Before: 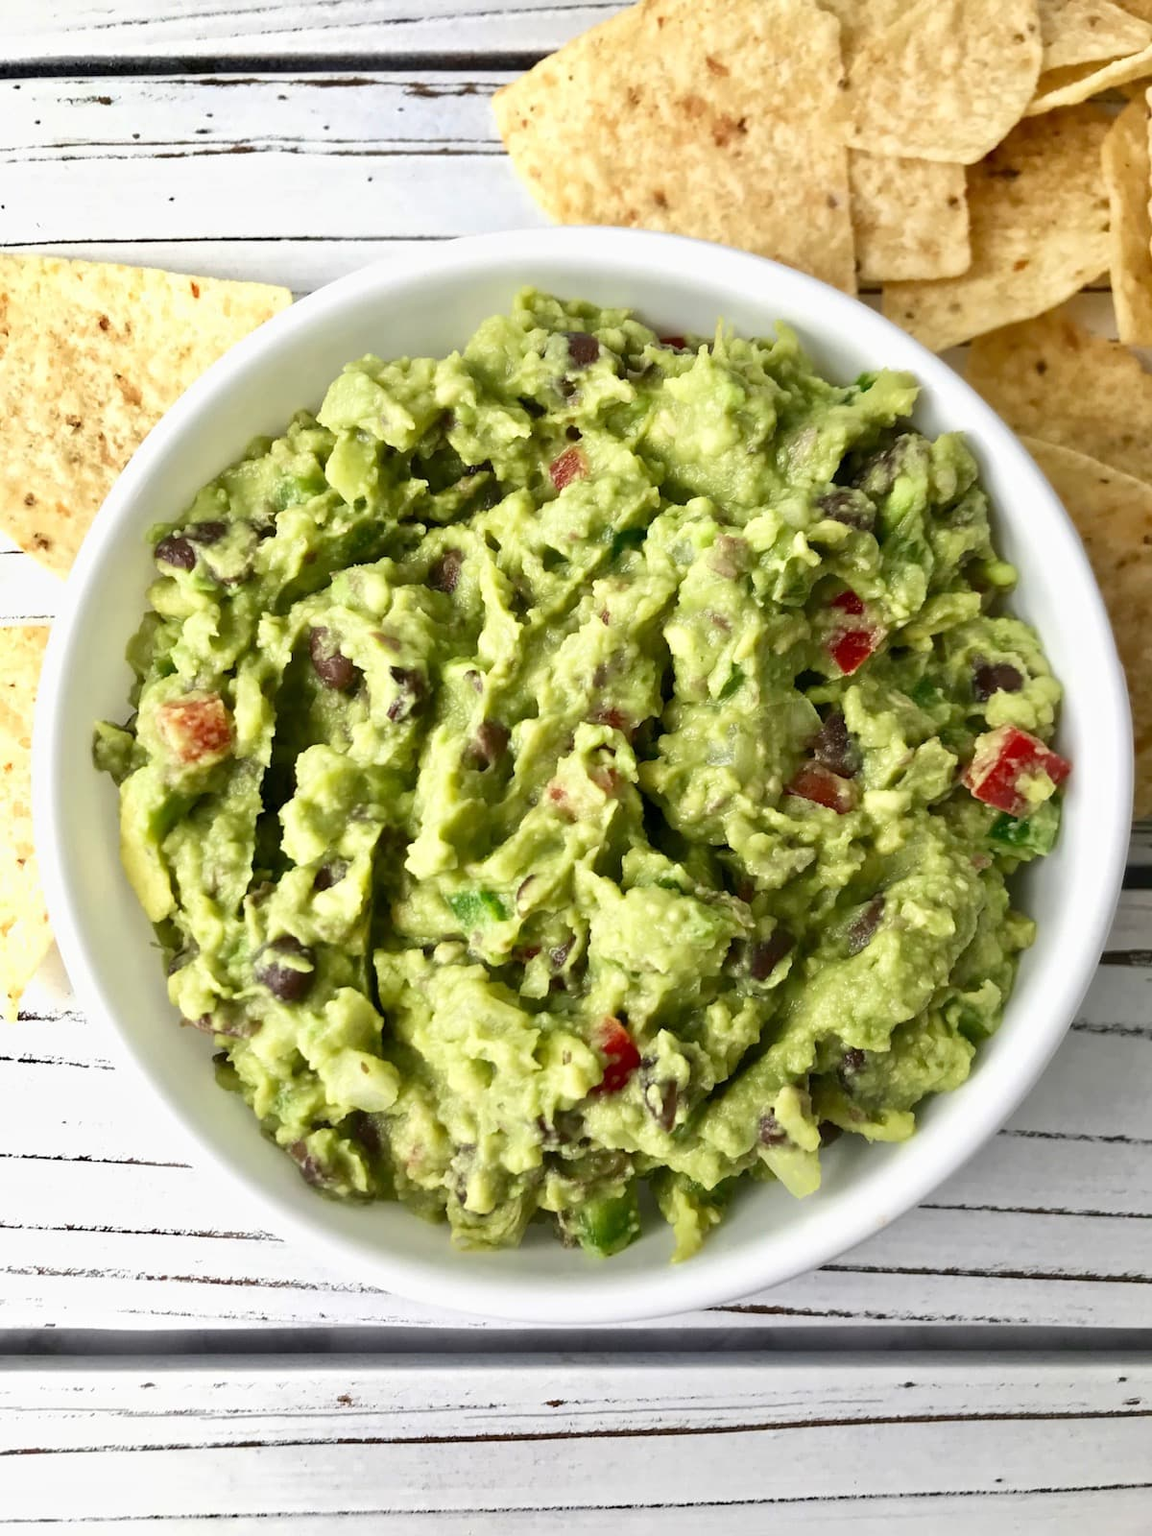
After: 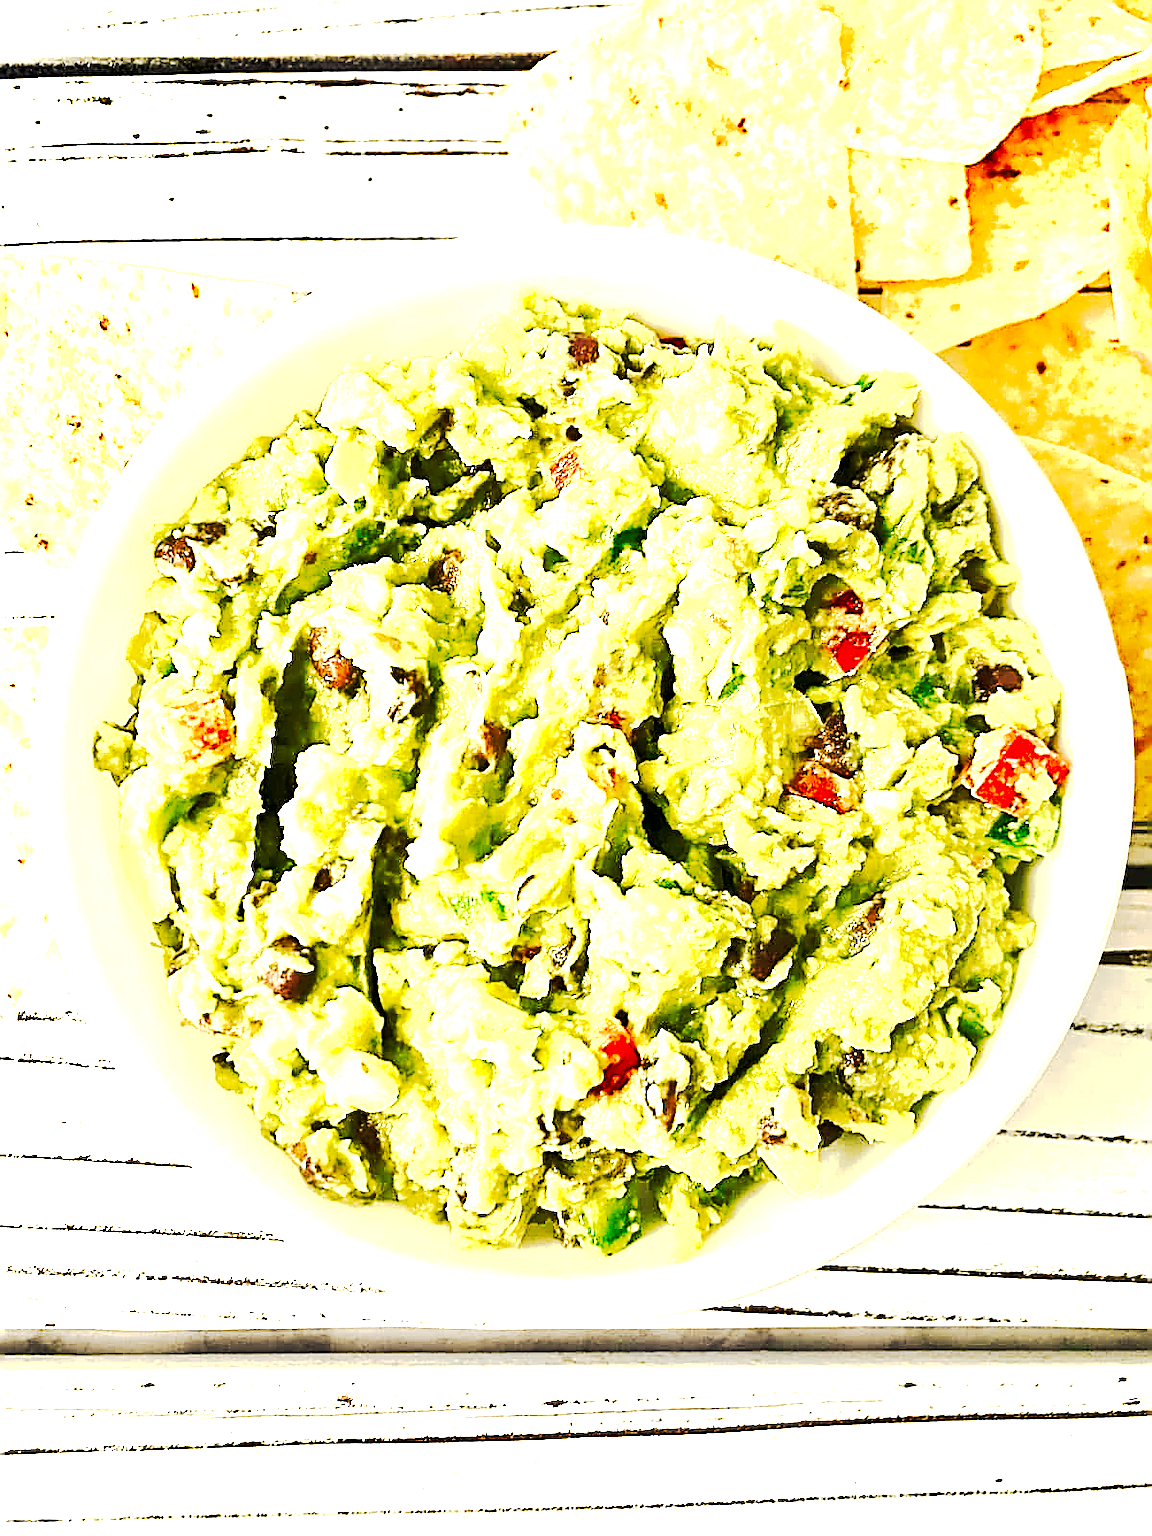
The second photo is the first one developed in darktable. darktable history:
sharpen: amount 2
white balance: red 1.08, blue 0.791
exposure: exposure 2 EV, compensate exposure bias true, compensate highlight preservation false
tone curve: curves: ch0 [(0, 0) (0.003, 0.002) (0.011, 0.002) (0.025, 0.002) (0.044, 0.007) (0.069, 0.014) (0.1, 0.026) (0.136, 0.04) (0.177, 0.061) (0.224, 0.1) (0.277, 0.151) (0.335, 0.198) (0.399, 0.272) (0.468, 0.387) (0.543, 0.553) (0.623, 0.716) (0.709, 0.8) (0.801, 0.855) (0.898, 0.897) (1, 1)], preserve colors none
